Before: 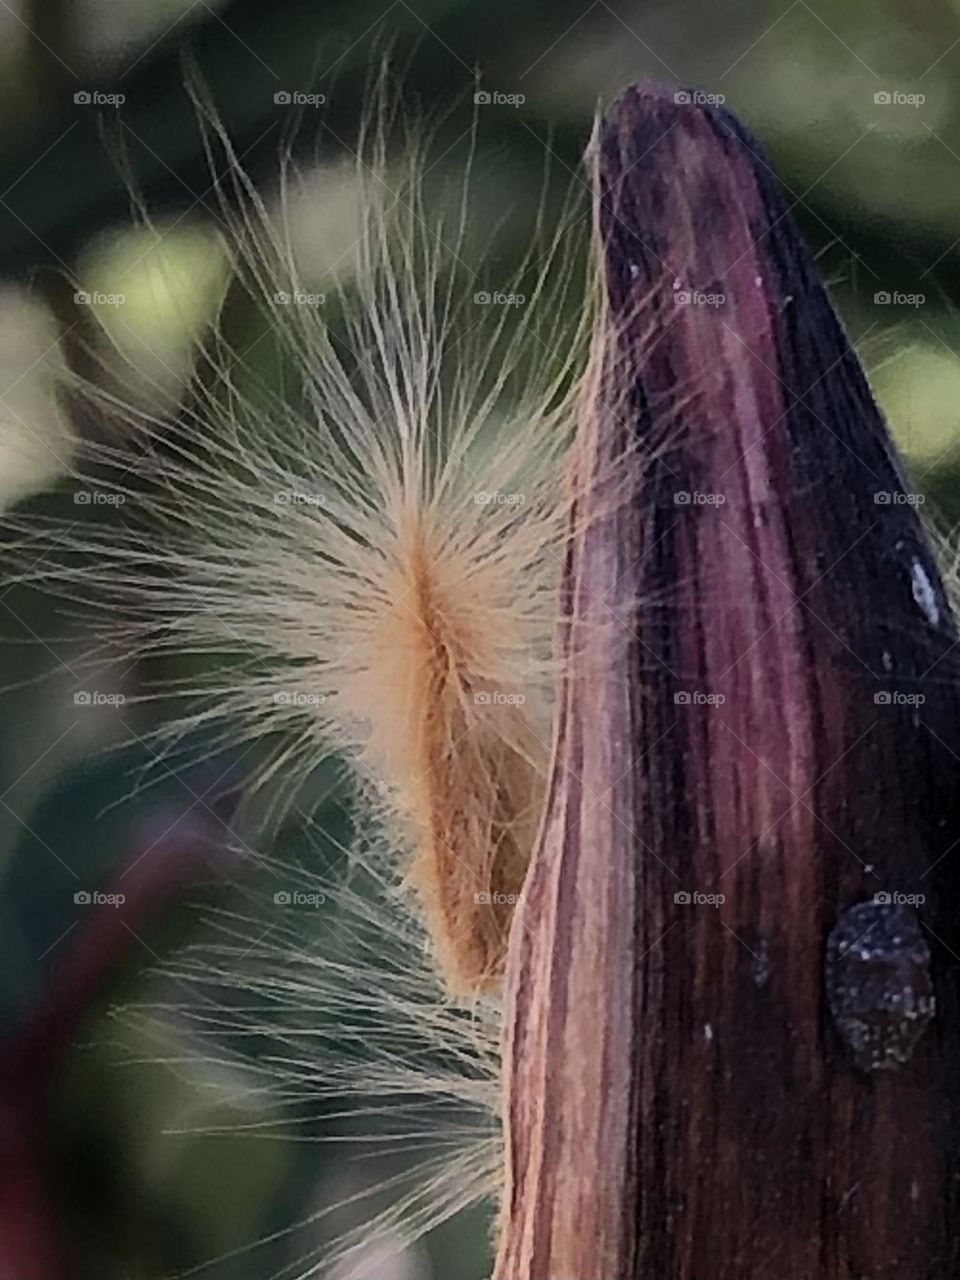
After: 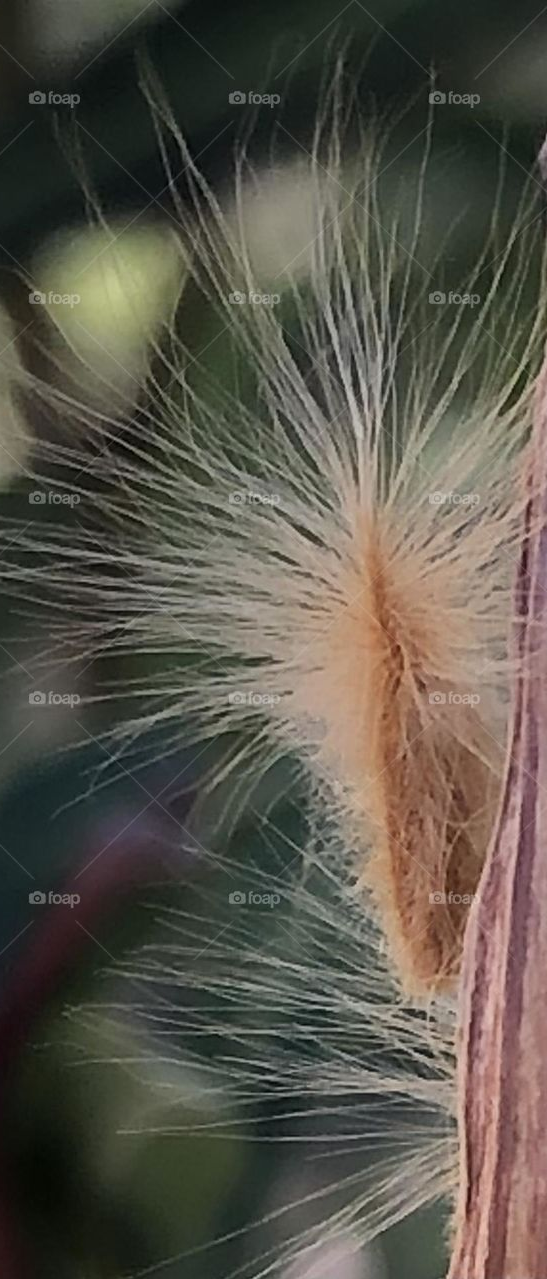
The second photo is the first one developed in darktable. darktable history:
crop: left 4.716%, right 38.257%
